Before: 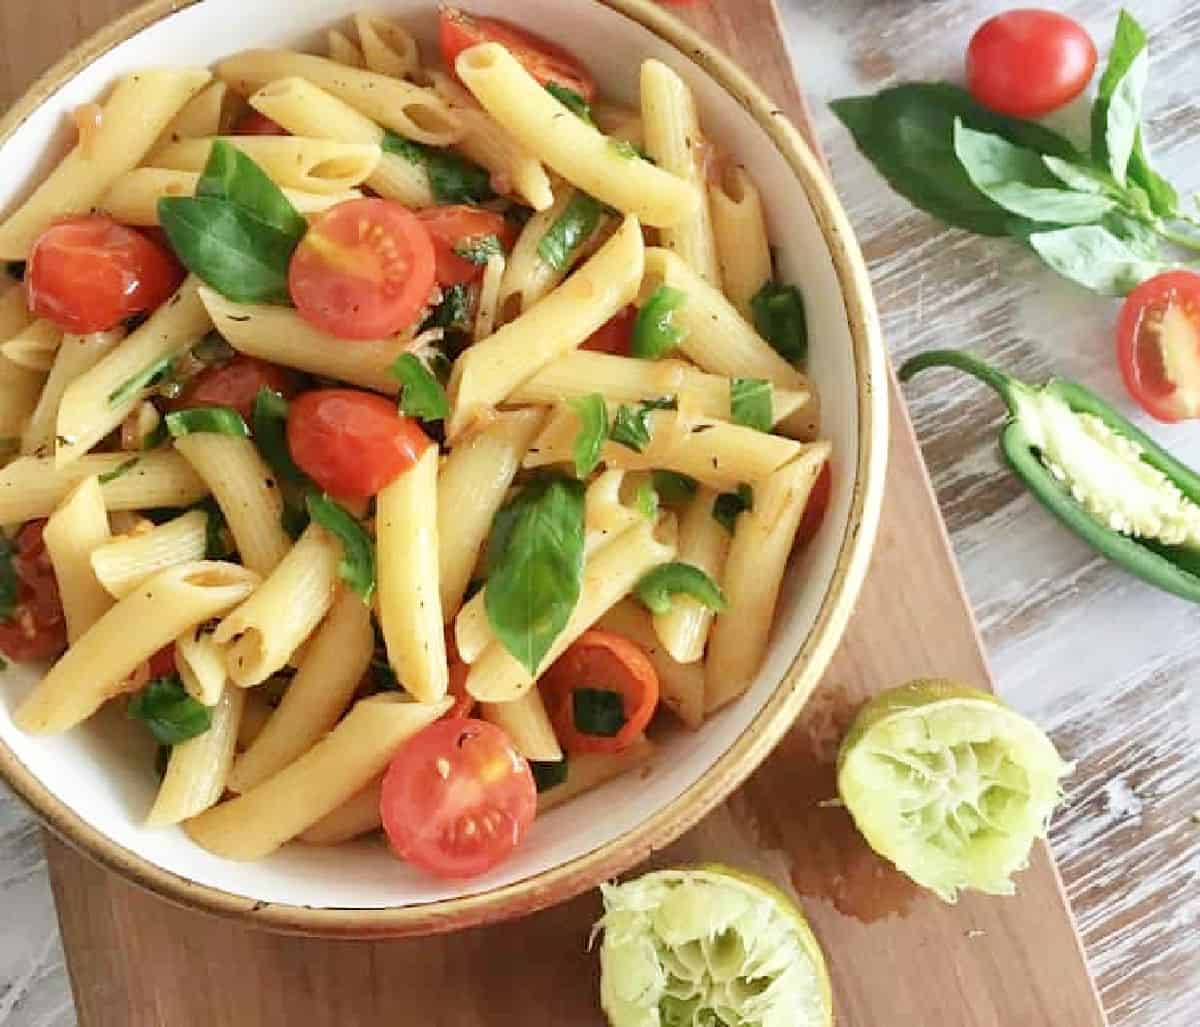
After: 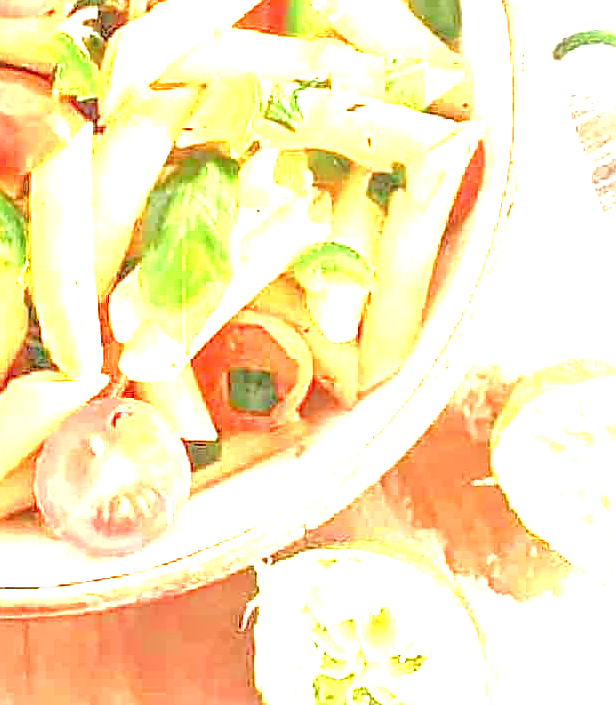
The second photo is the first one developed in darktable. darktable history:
tone equalizer: -7 EV 0.147 EV, -6 EV 0.62 EV, -5 EV 1.13 EV, -4 EV 1.32 EV, -3 EV 1.15 EV, -2 EV 0.6 EV, -1 EV 0.151 EV
crop and rotate: left 28.861%, top 31.311%, right 19.804%
local contrast: detail 130%
sharpen: on, module defaults
levels: levels [0, 0.352, 0.703]
exposure: black level correction 0, exposure 1.283 EV, compensate exposure bias true, compensate highlight preservation false
